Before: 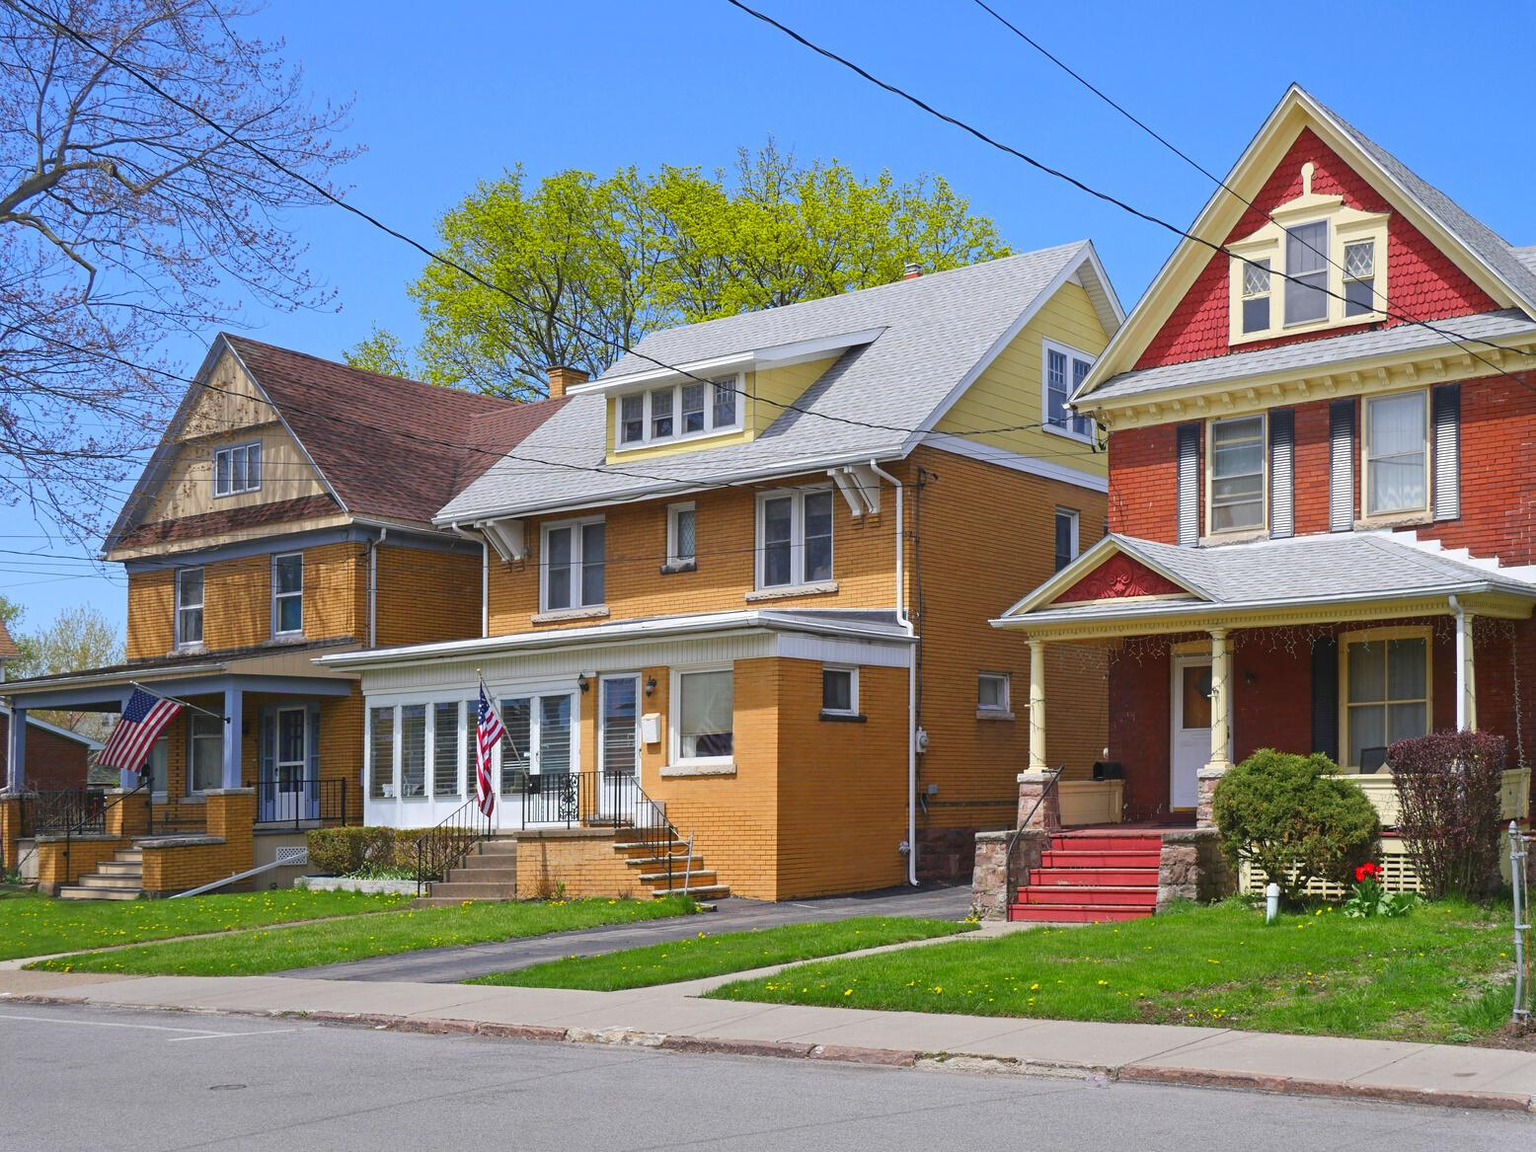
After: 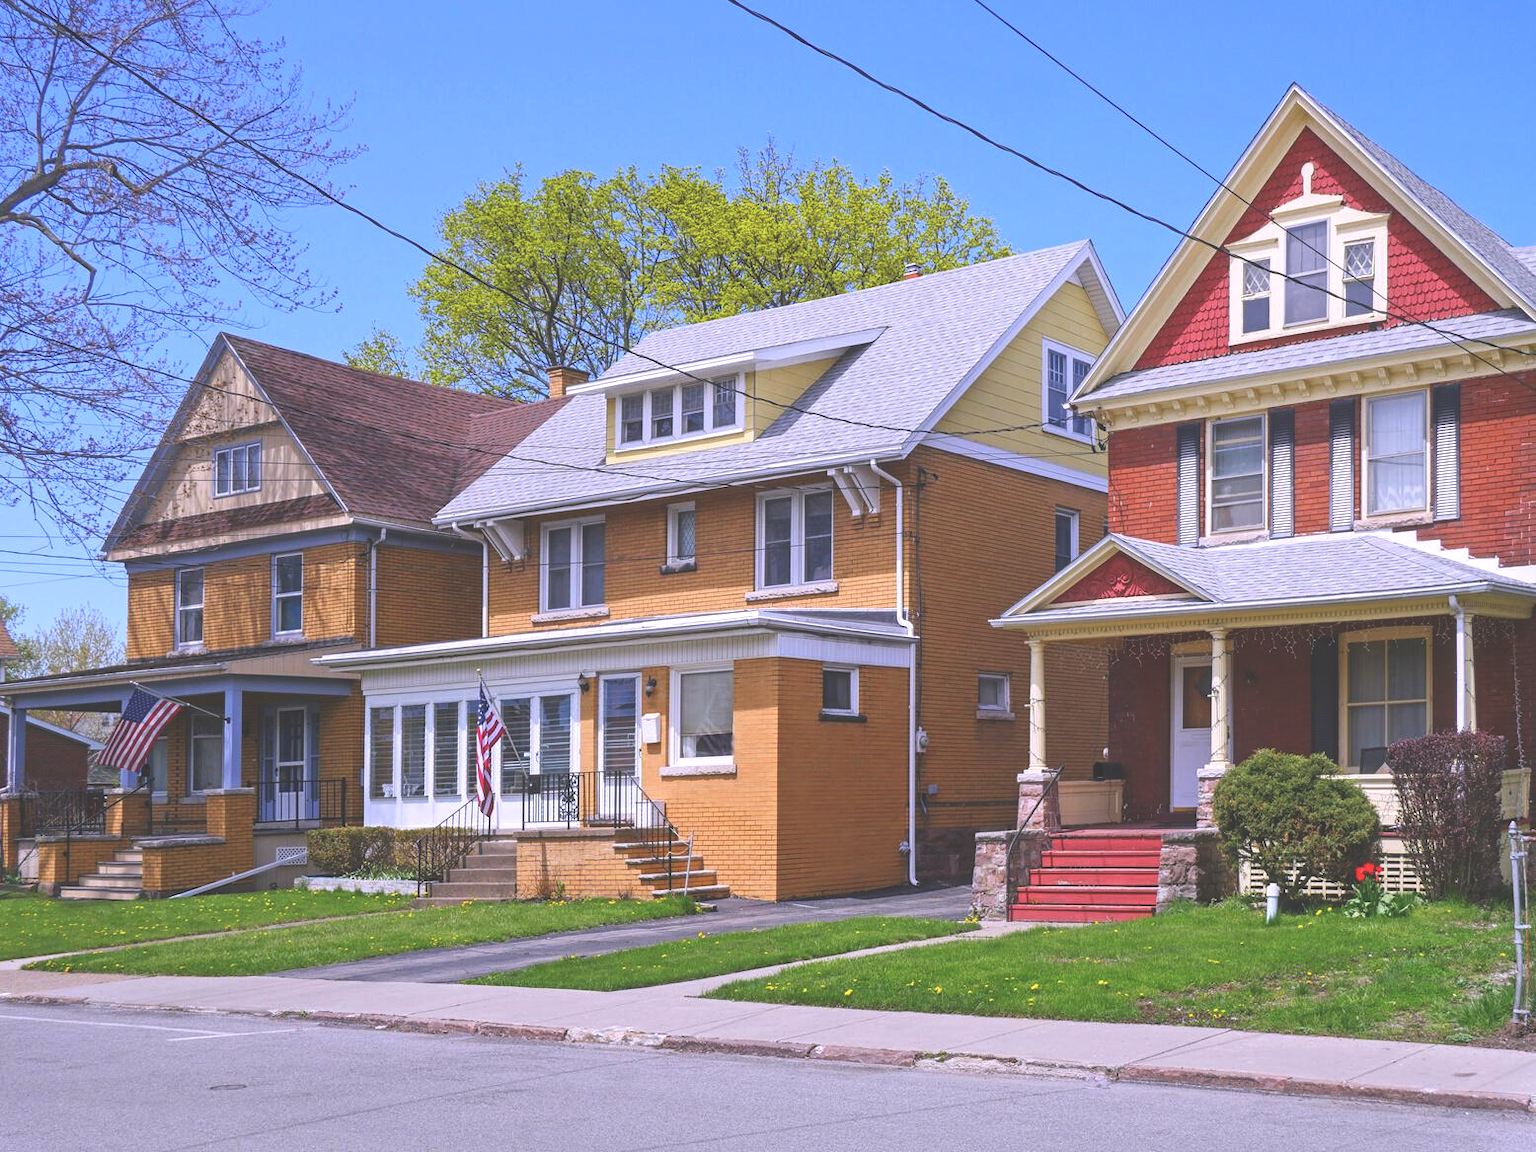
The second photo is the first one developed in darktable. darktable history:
white balance: red 1.042, blue 1.17
local contrast: on, module defaults
exposure: black level correction -0.041, exposure 0.064 EV, compensate highlight preservation false
